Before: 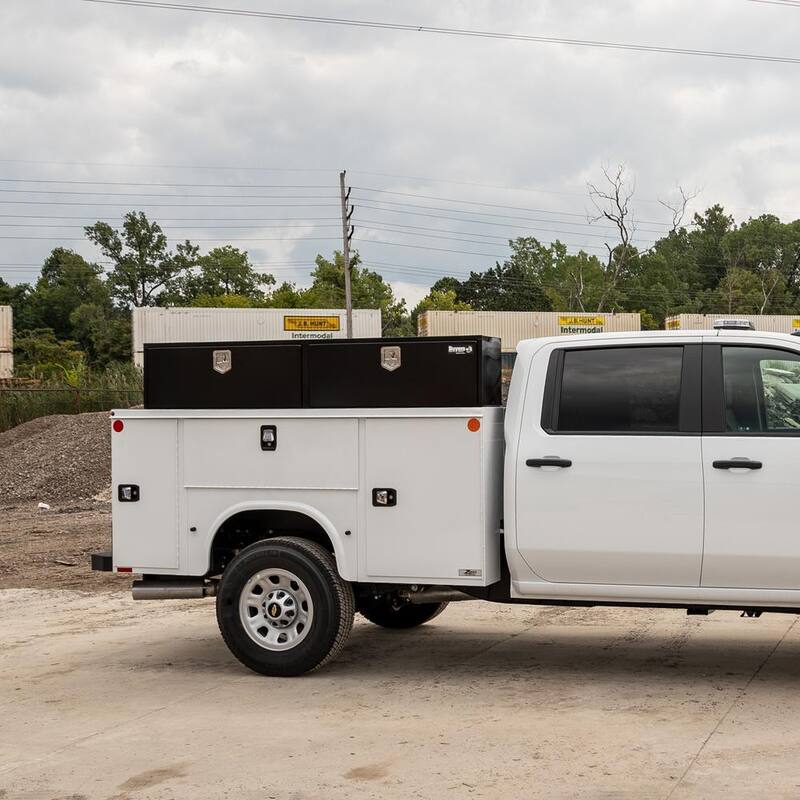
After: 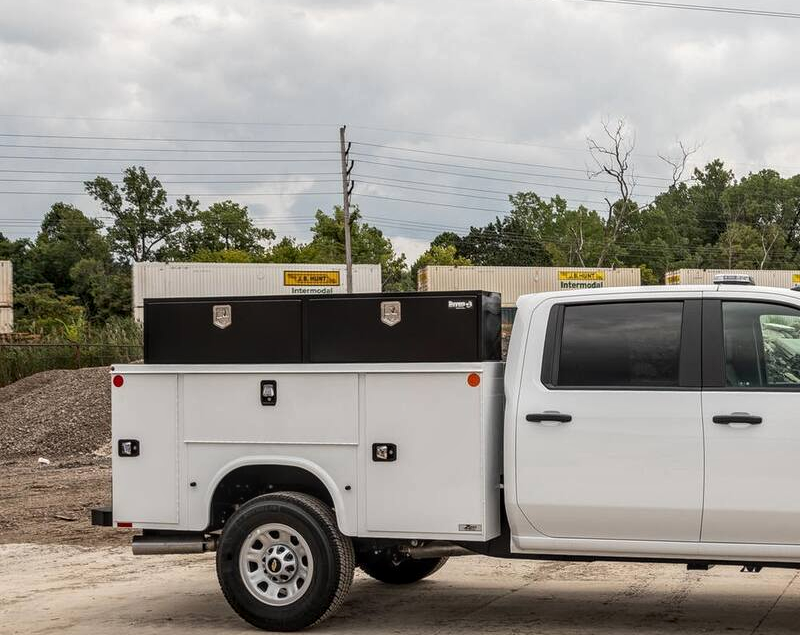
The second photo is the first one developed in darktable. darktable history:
crop and rotate: top 5.667%, bottom 14.937%
local contrast: on, module defaults
